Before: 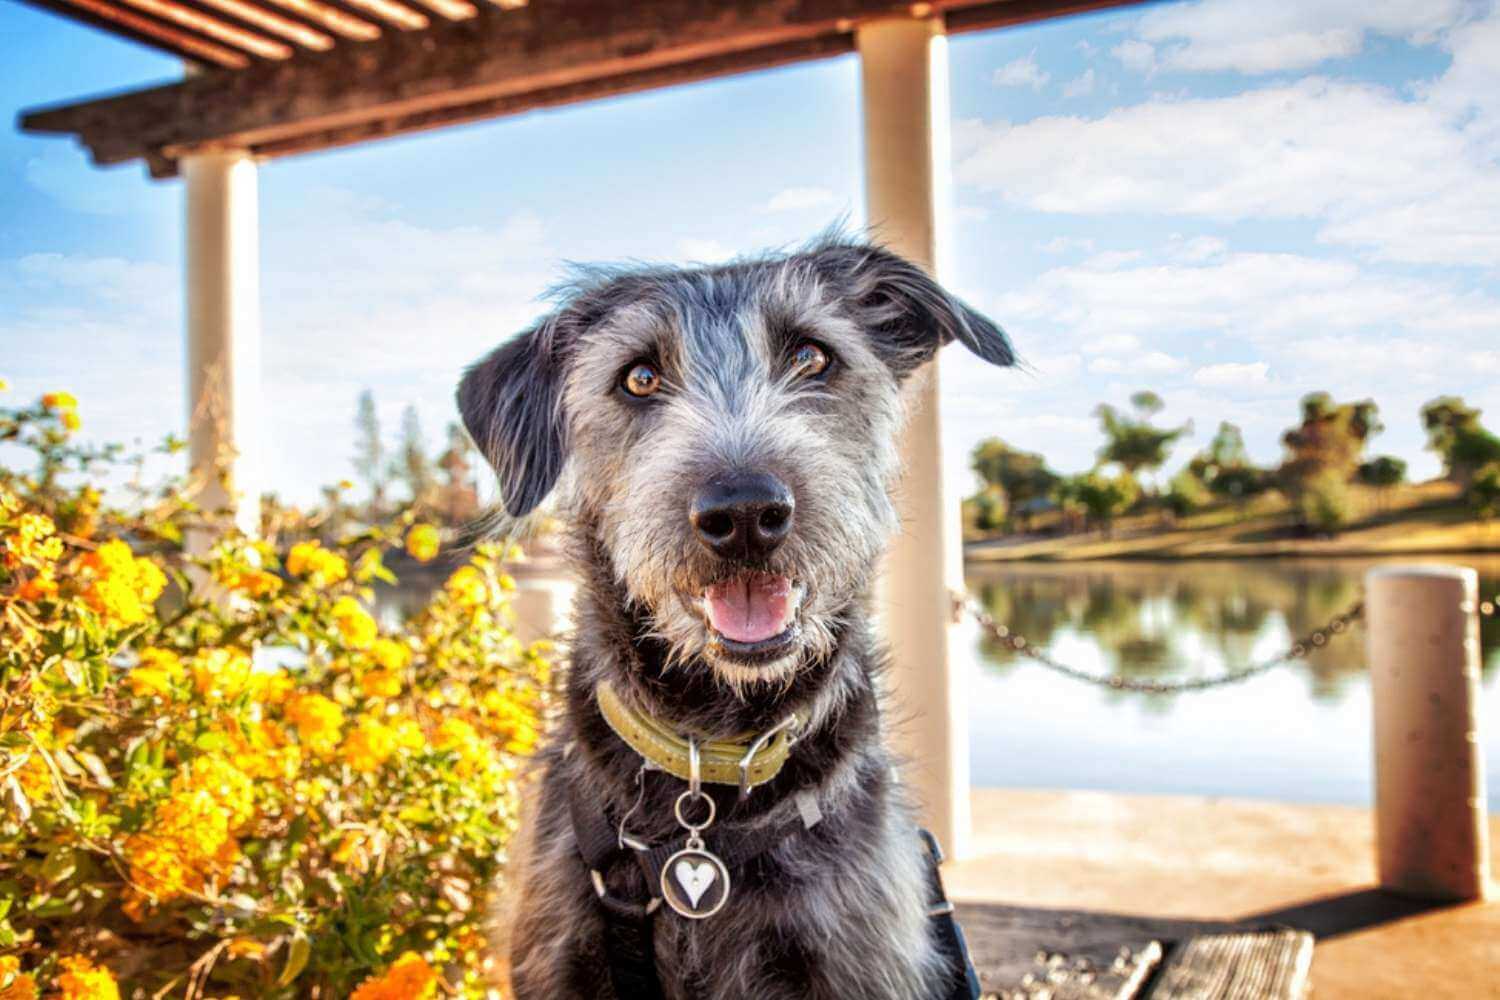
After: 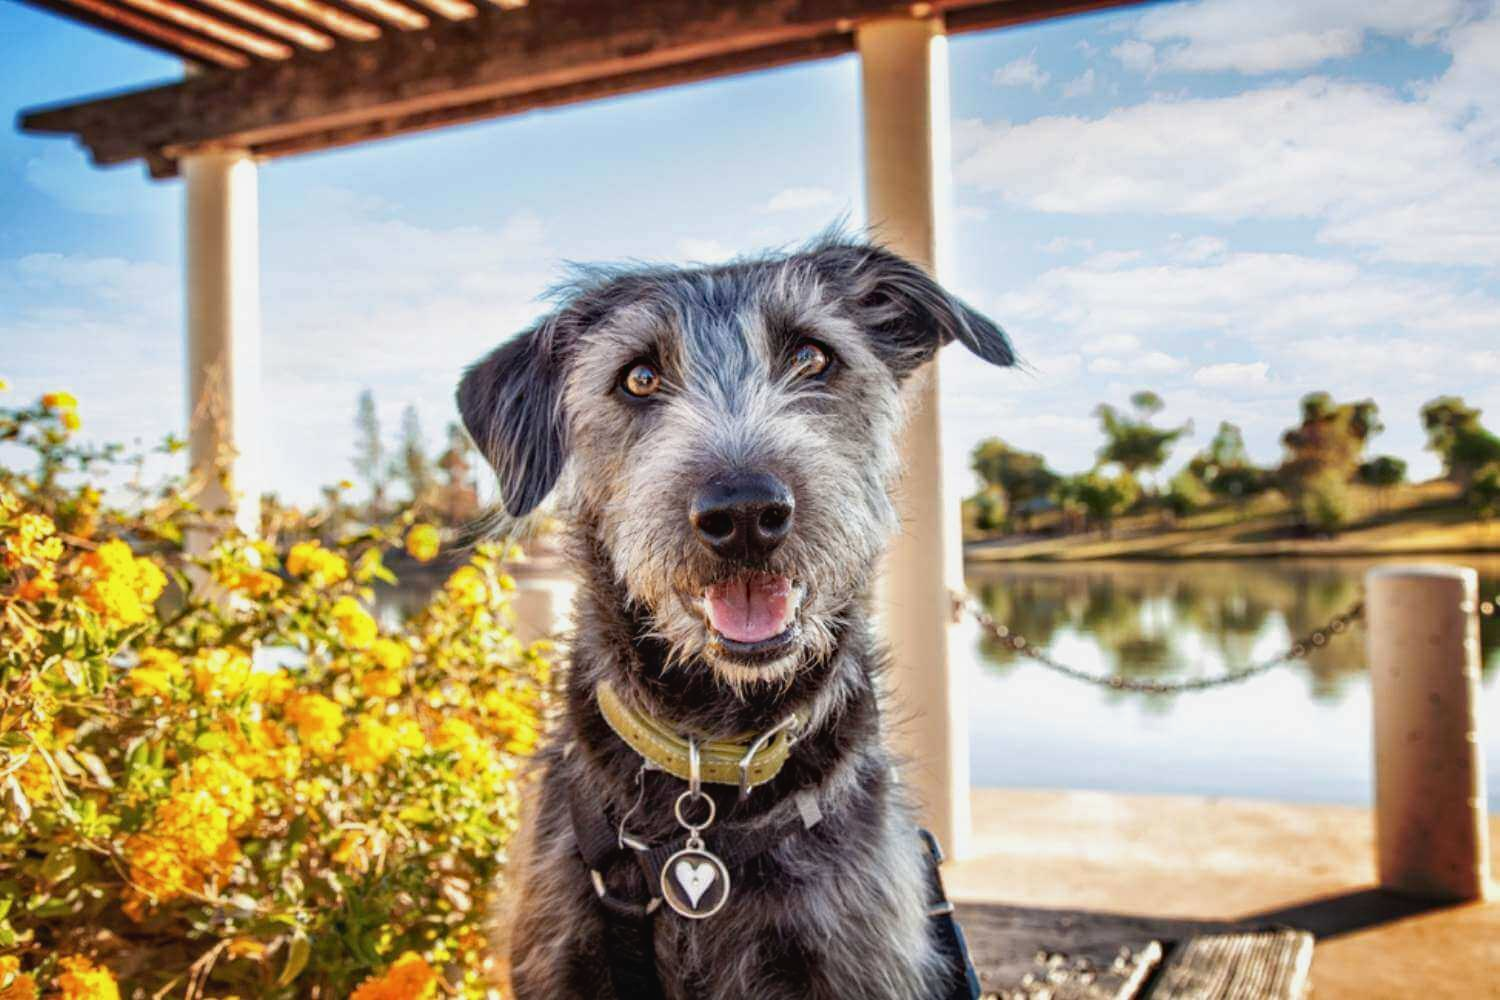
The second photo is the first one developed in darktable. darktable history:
contrast brightness saturation: contrast -0.069, brightness -0.043, saturation -0.106
haze removal: compatibility mode true, adaptive false
